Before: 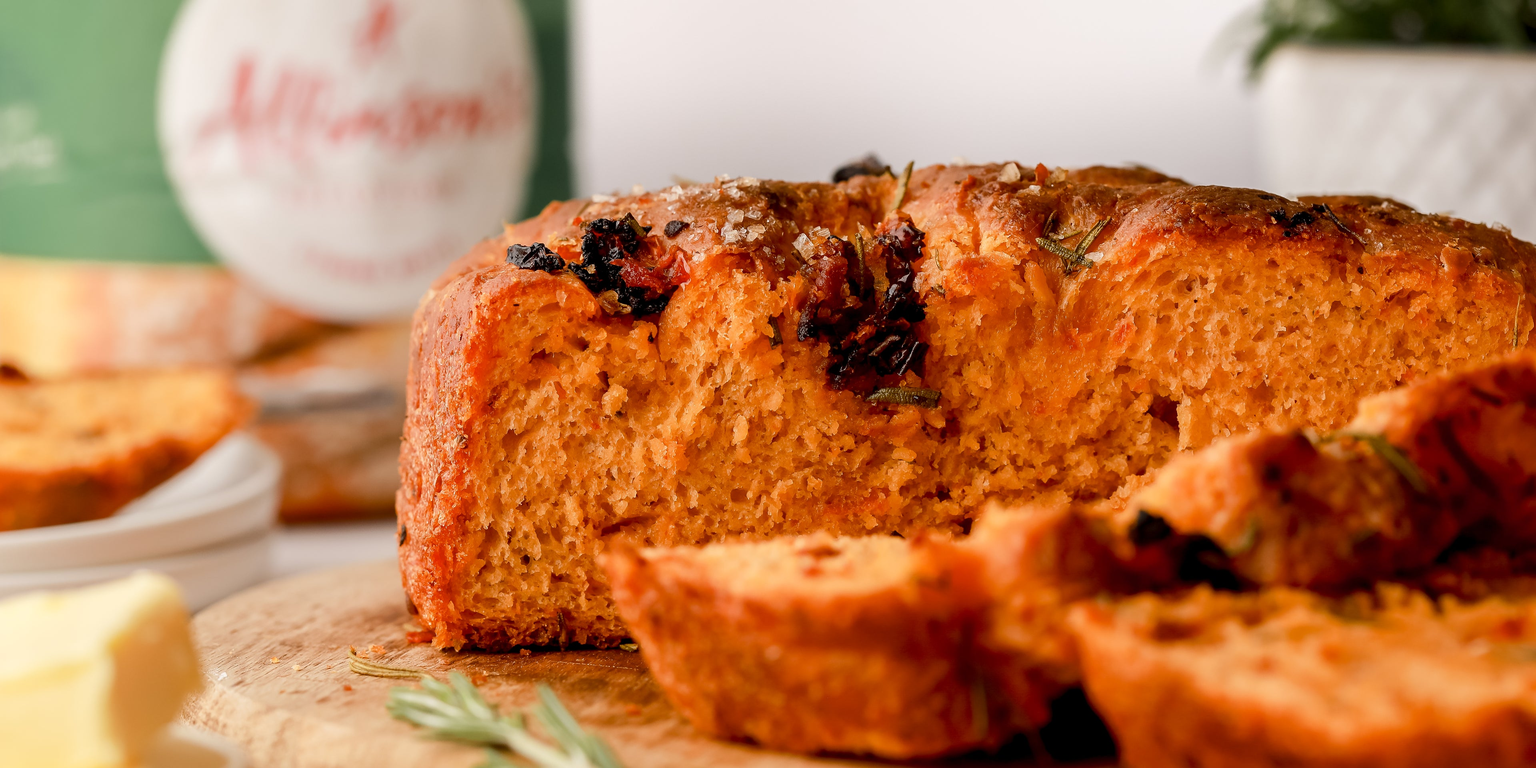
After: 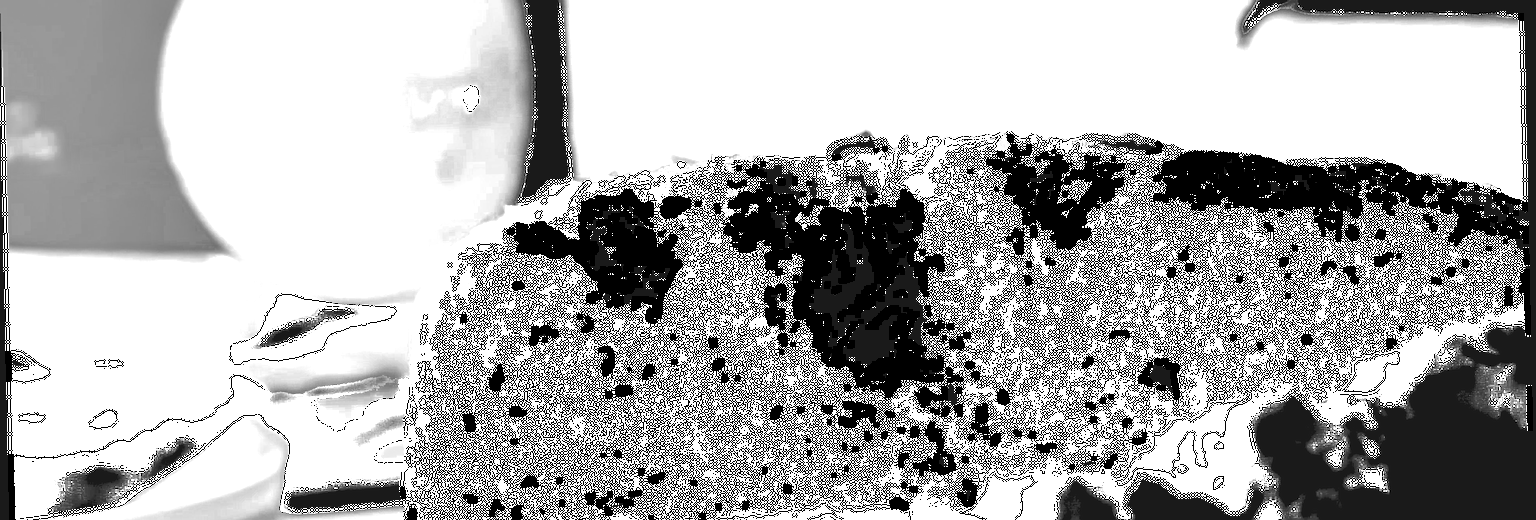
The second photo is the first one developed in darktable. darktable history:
color zones: curves: ch0 [(0.287, 0.048) (0.493, 0.484) (0.737, 0.816)]; ch1 [(0, 0) (0.143, 0) (0.286, 0) (0.429, 0) (0.571, 0) (0.714, 0) (0.857, 0)]
exposure: black level correction 0.1, exposure 3 EV, compensate highlight preservation false
rotate and perspective: rotation -1.24°, automatic cropping off
crop and rotate: top 4.848%, bottom 29.503%
color balance: lift [1.005, 0.99, 1.007, 1.01], gamma [1, 0.979, 1.011, 1.021], gain [0.923, 1.098, 1.025, 0.902], input saturation 90.45%, contrast 7.73%, output saturation 105.91%
white balance: emerald 1
sharpen: on, module defaults
contrast brightness saturation: contrast -0.15, brightness 0.05, saturation -0.12
